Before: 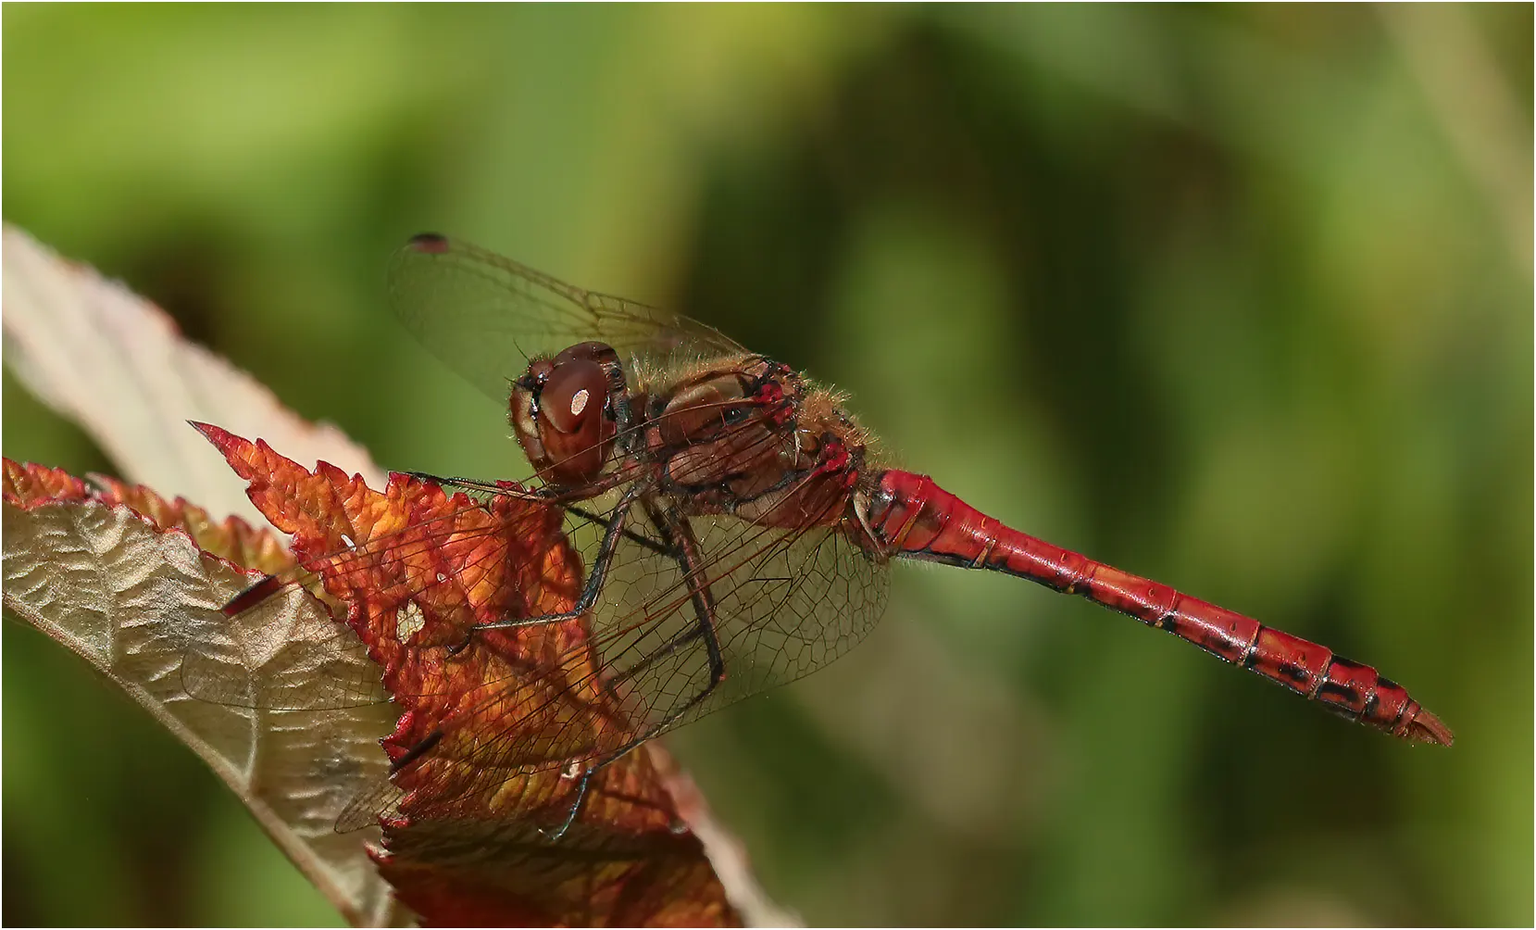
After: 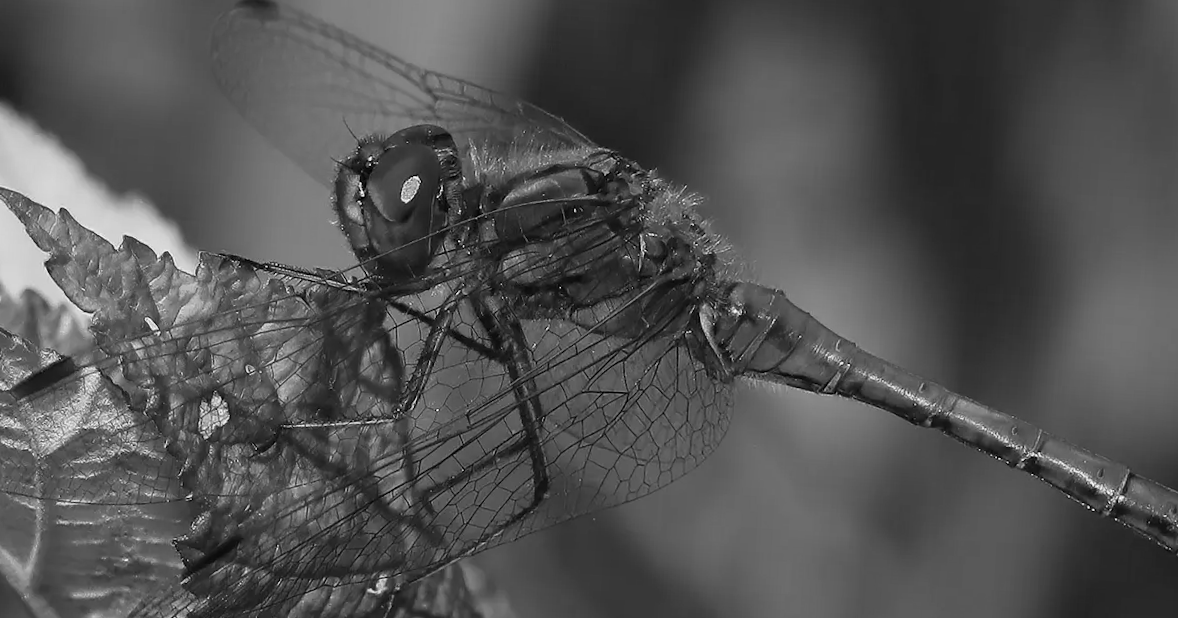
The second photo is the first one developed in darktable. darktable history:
crop and rotate: angle -3.37°, left 9.79%, top 20.73%, right 12.42%, bottom 11.82%
monochrome: a 32, b 64, size 2.3
